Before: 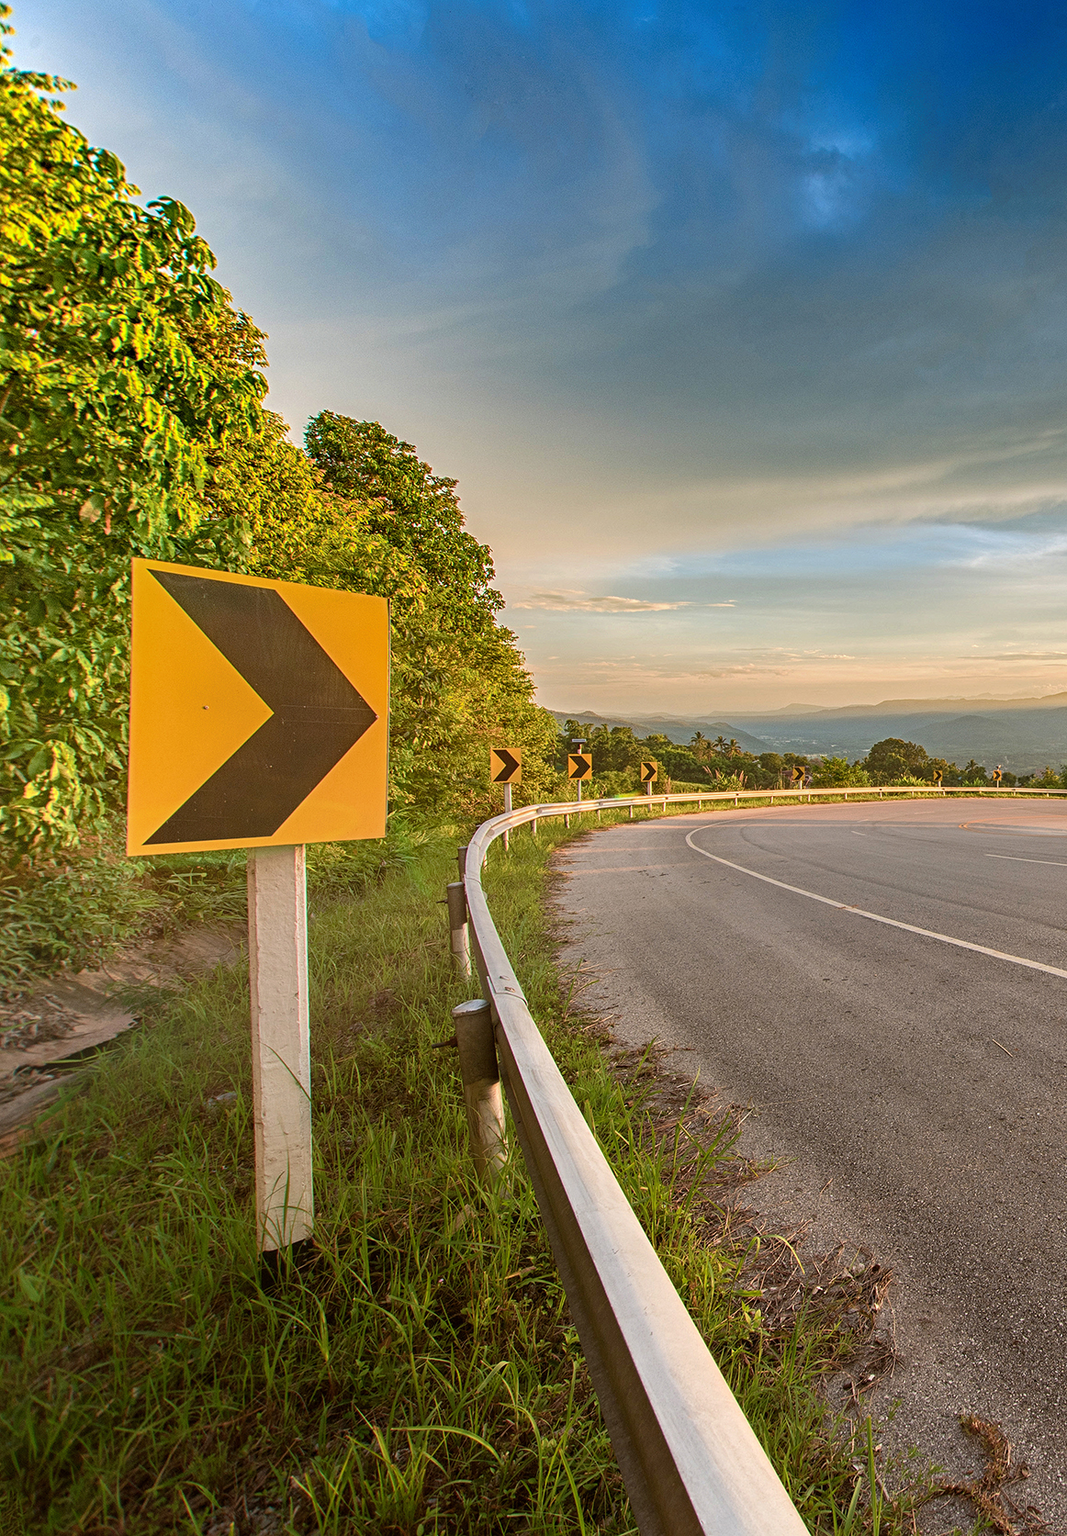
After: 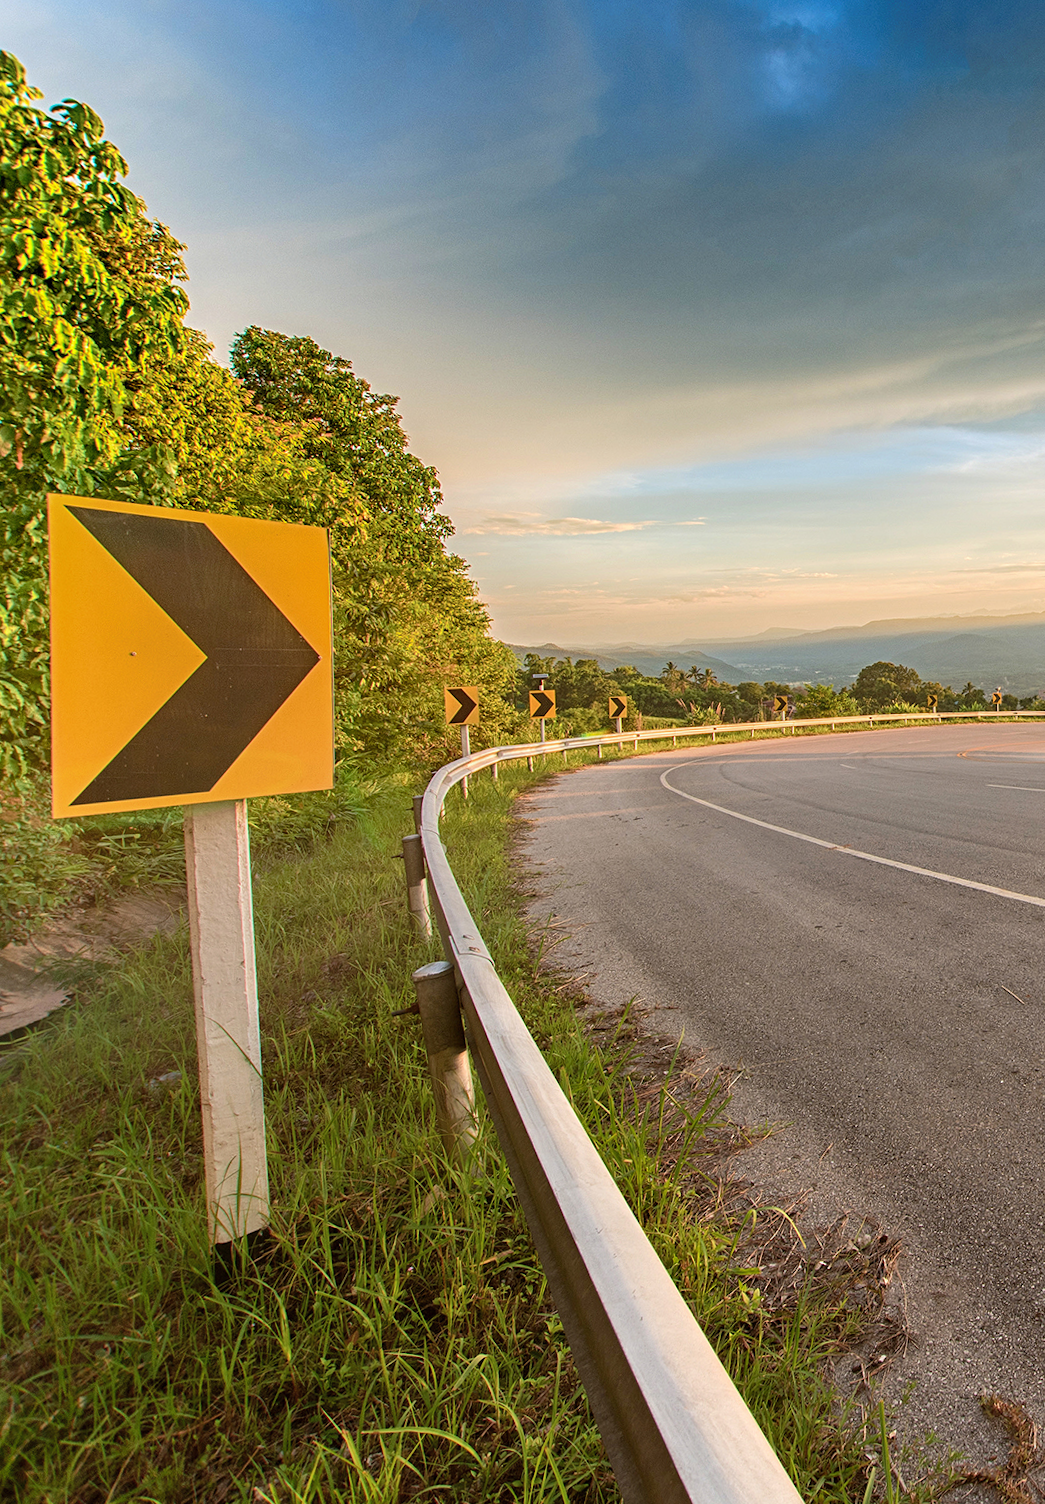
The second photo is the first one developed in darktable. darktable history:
shadows and highlights: highlights 70.7, soften with gaussian
crop and rotate: angle 1.96°, left 5.673%, top 5.673%
